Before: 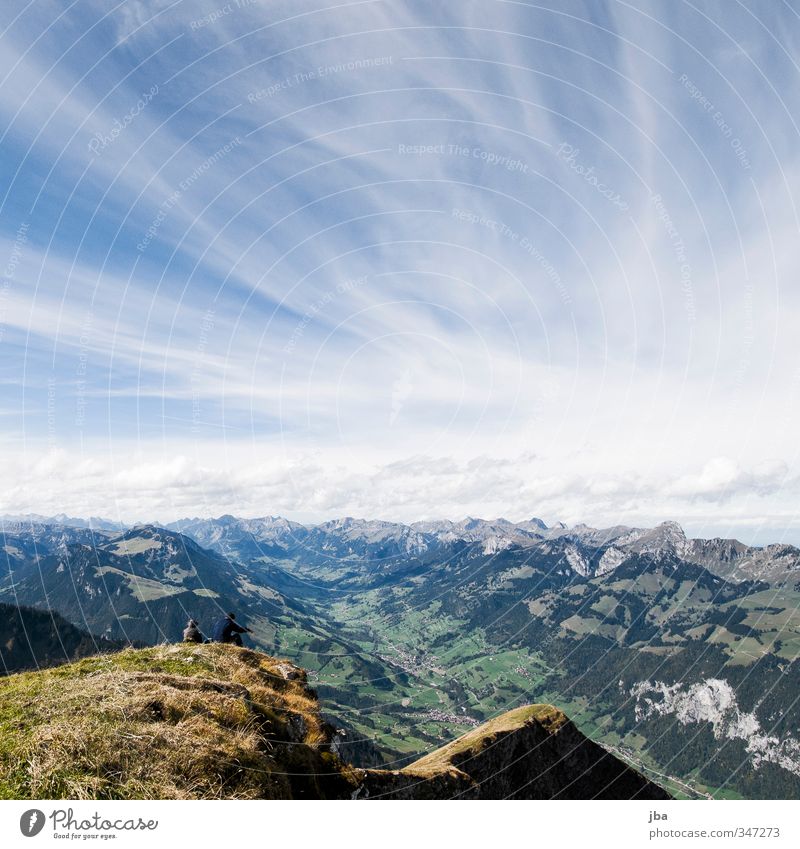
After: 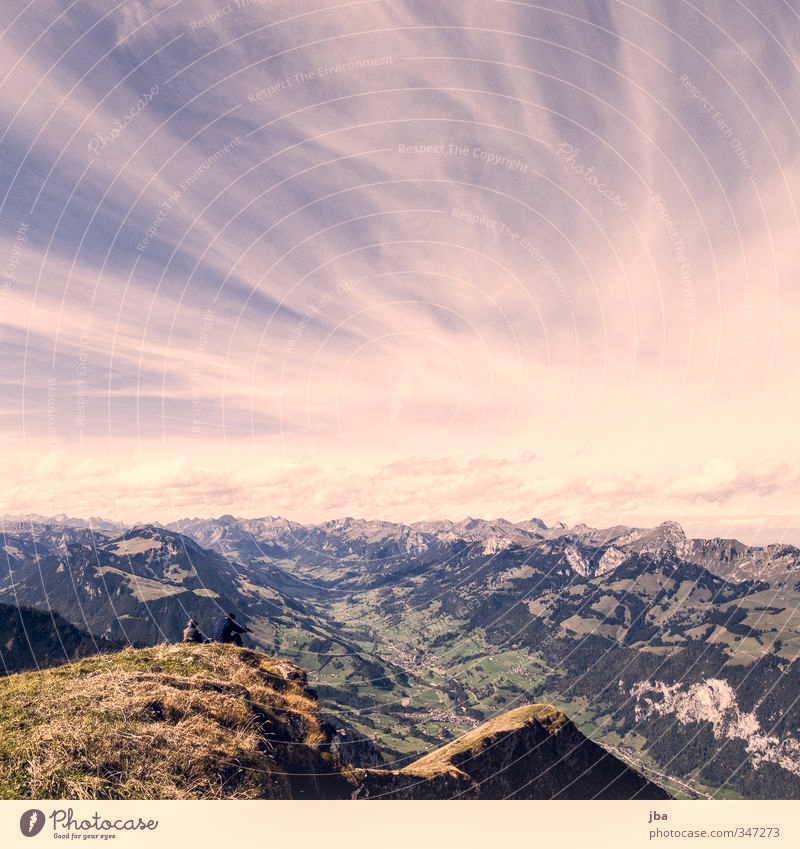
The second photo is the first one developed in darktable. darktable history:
color correction: highlights a* 19.59, highlights b* 26.75, shadows a* 3.31, shadows b* -17.68, saturation 0.734
local contrast: on, module defaults
